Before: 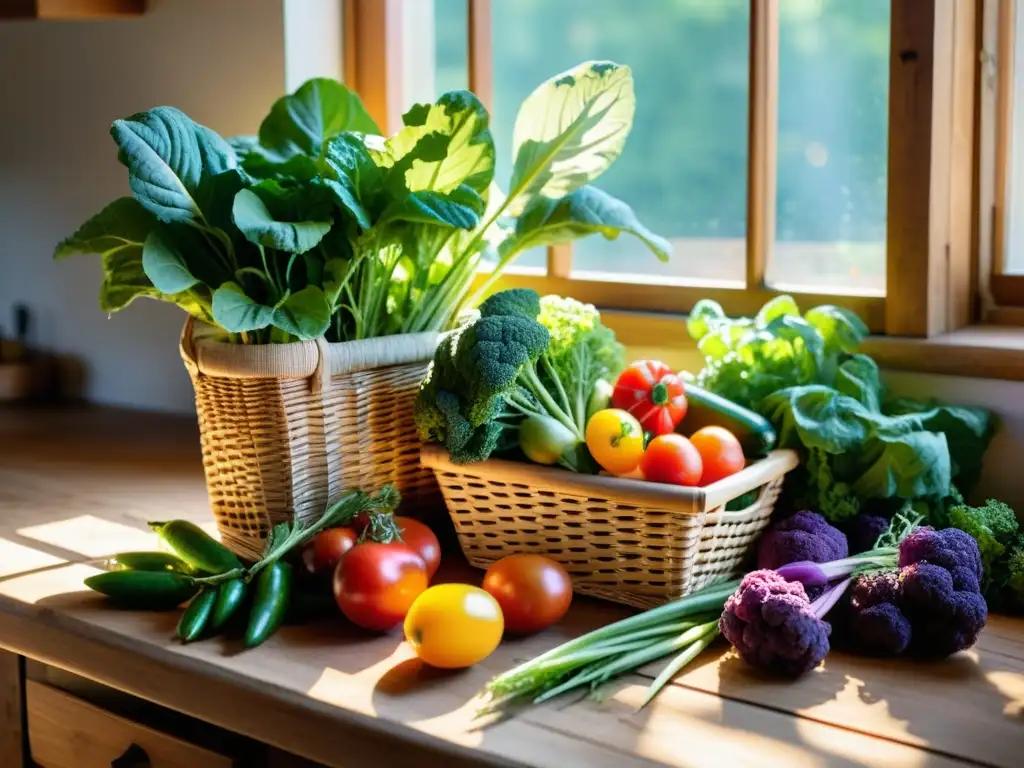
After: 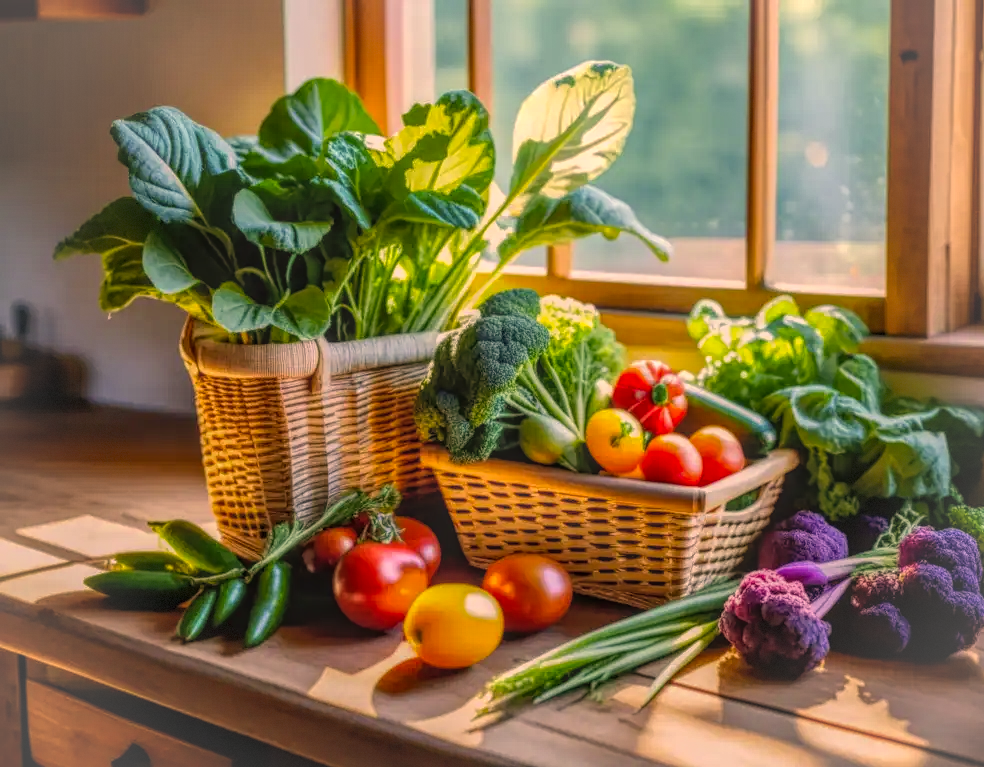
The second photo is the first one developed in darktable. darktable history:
vignetting: fall-off start 75.29%, brightness 0.063, saturation -0.001, width/height ratio 1.084, dithering 8-bit output
local contrast: highlights 20%, shadows 31%, detail 199%, midtone range 0.2
crop: right 3.882%, bottom 0.024%
color balance rgb: shadows lift › chroma 2.056%, shadows lift › hue 47.83°, perceptual saturation grading › global saturation 0.636%, global vibrance 20%
color correction: highlights a* 17.84, highlights b* 19.13
